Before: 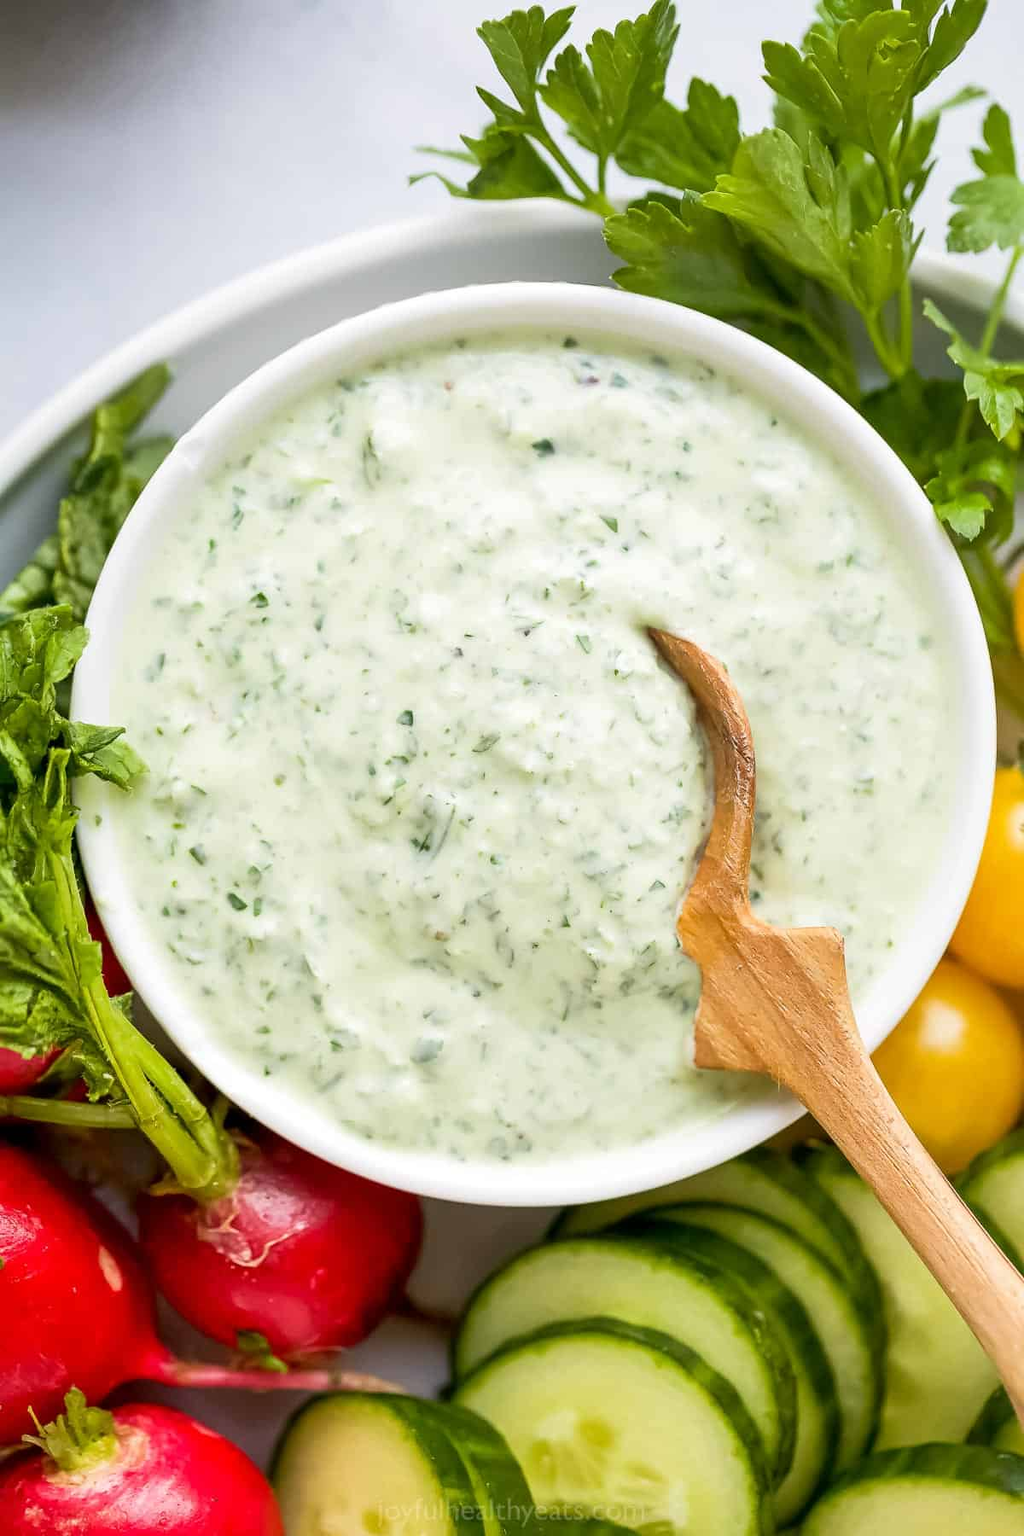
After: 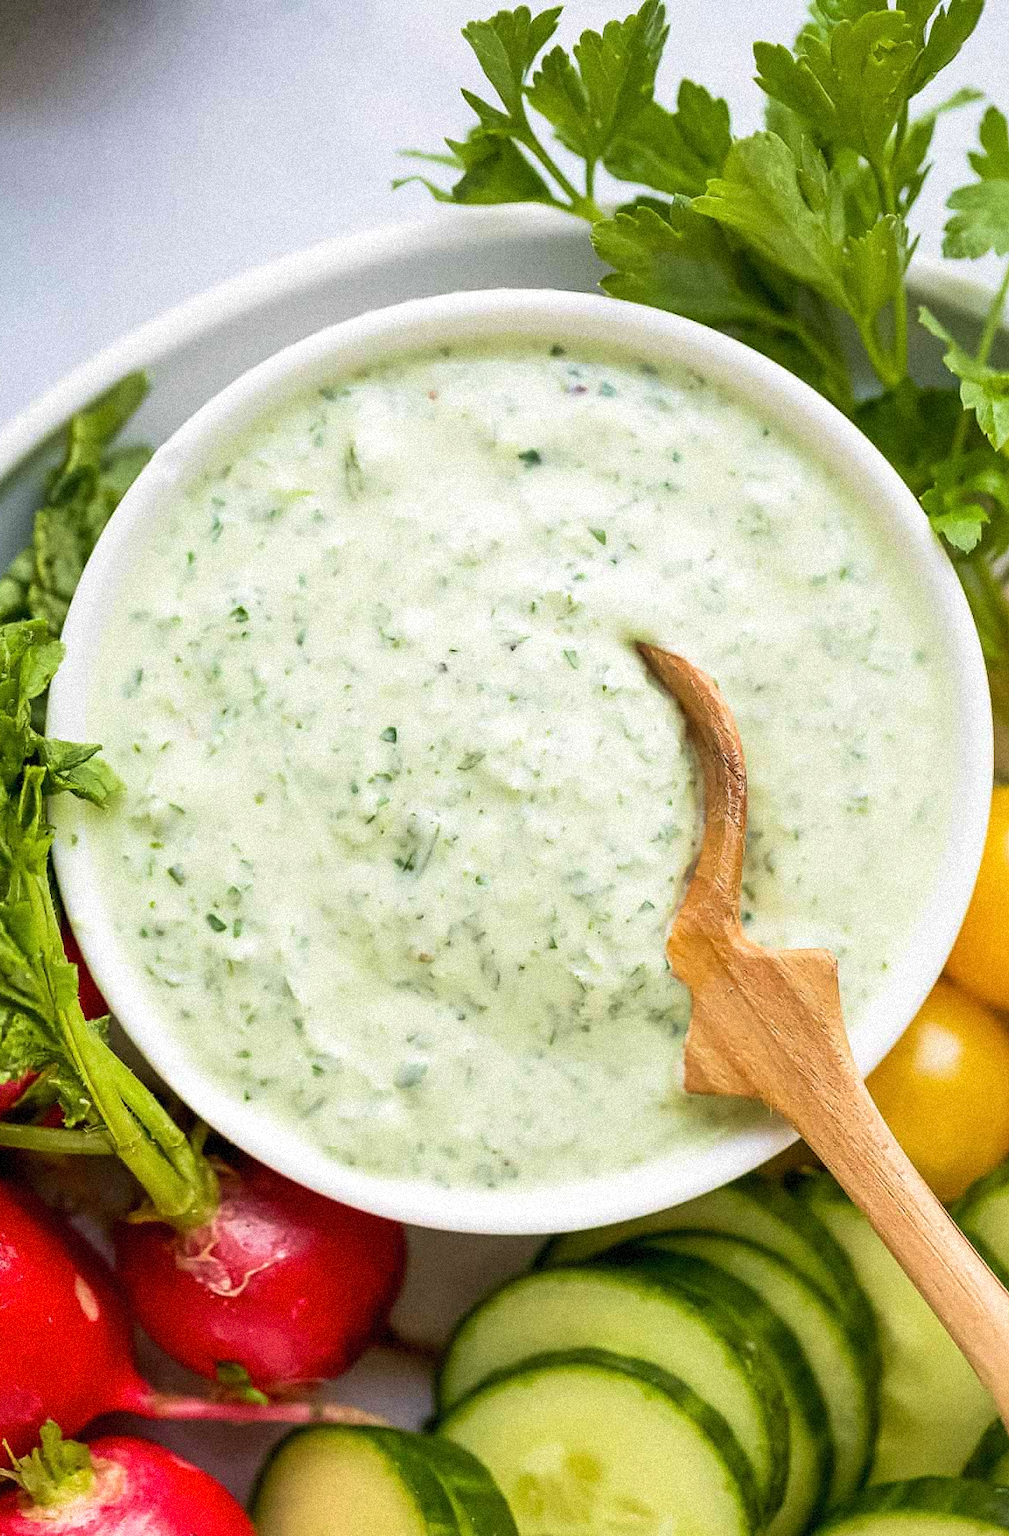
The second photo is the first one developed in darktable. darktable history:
grain: coarseness 9.38 ISO, strength 34.99%, mid-tones bias 0%
crop and rotate: left 2.536%, right 1.107%, bottom 2.246%
fill light: on, module defaults
velvia: on, module defaults
